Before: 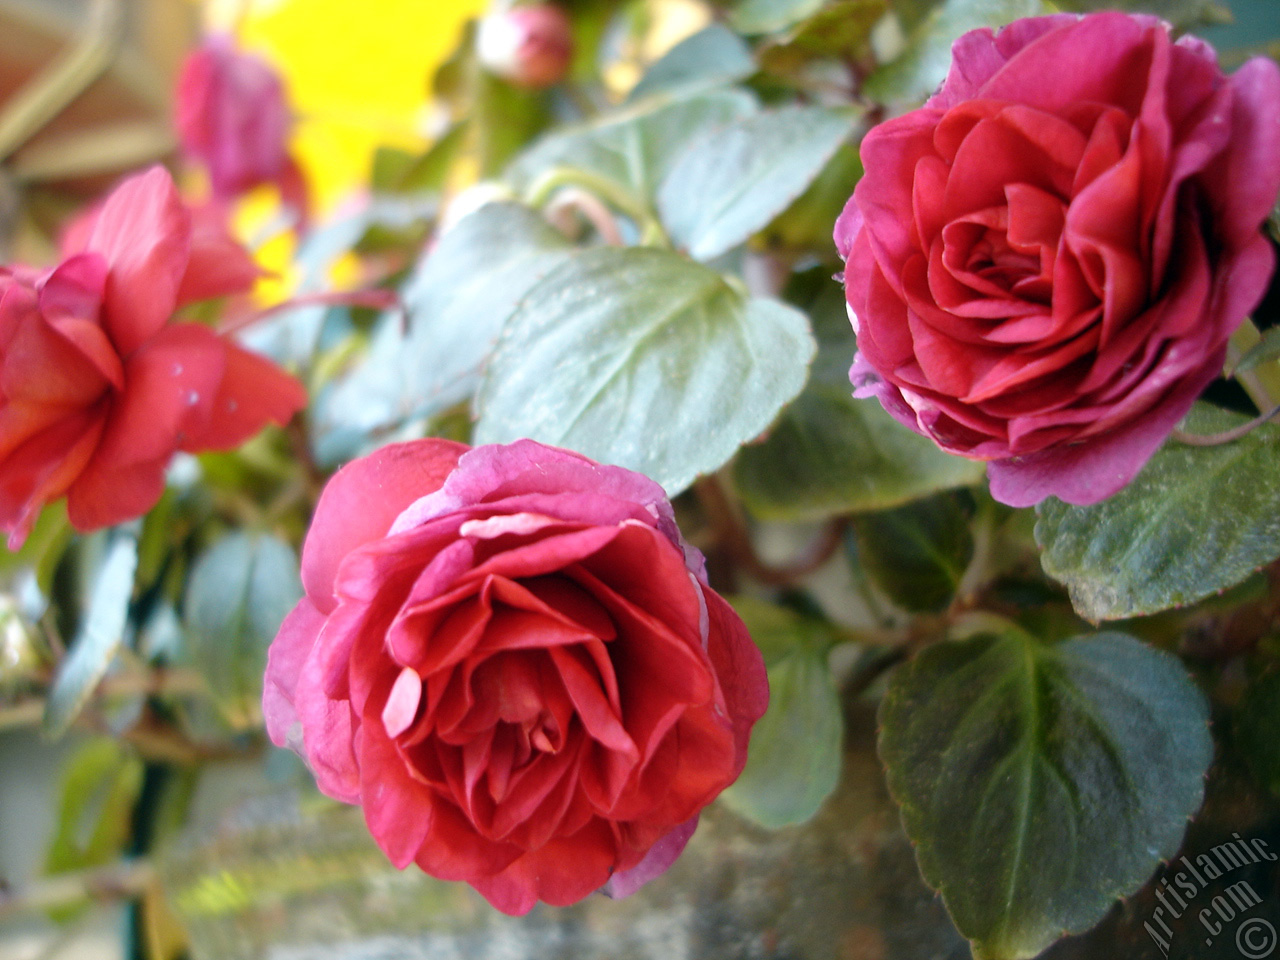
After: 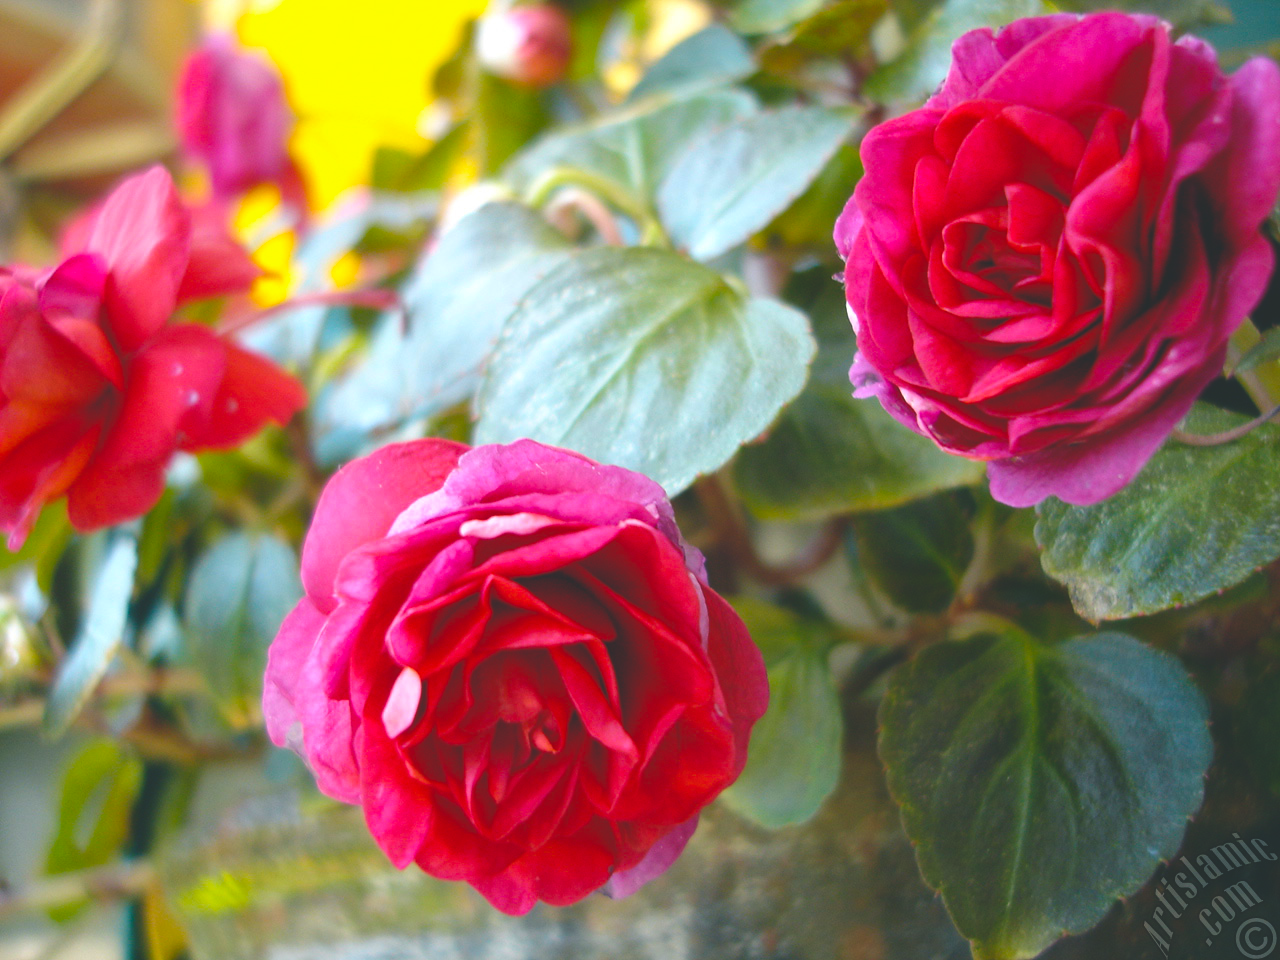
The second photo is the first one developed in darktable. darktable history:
exposure: black level correction -0.025, exposure -0.12 EV, compensate highlight preservation false
levels: mode automatic
color balance rgb: shadows lift › chroma 2.06%, shadows lift › hue 214.16°, linear chroma grading › global chroma 8.881%, perceptual saturation grading › global saturation 30.586%, global vibrance 9.983%
